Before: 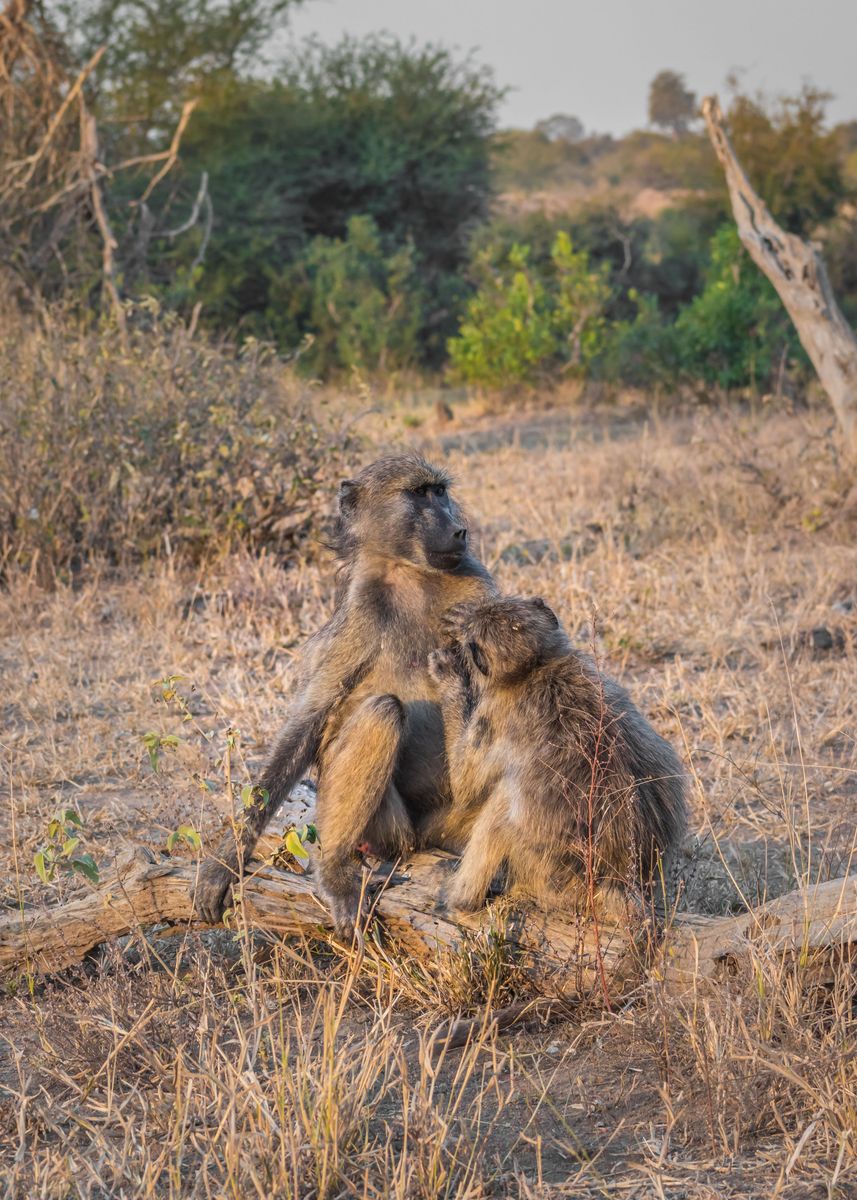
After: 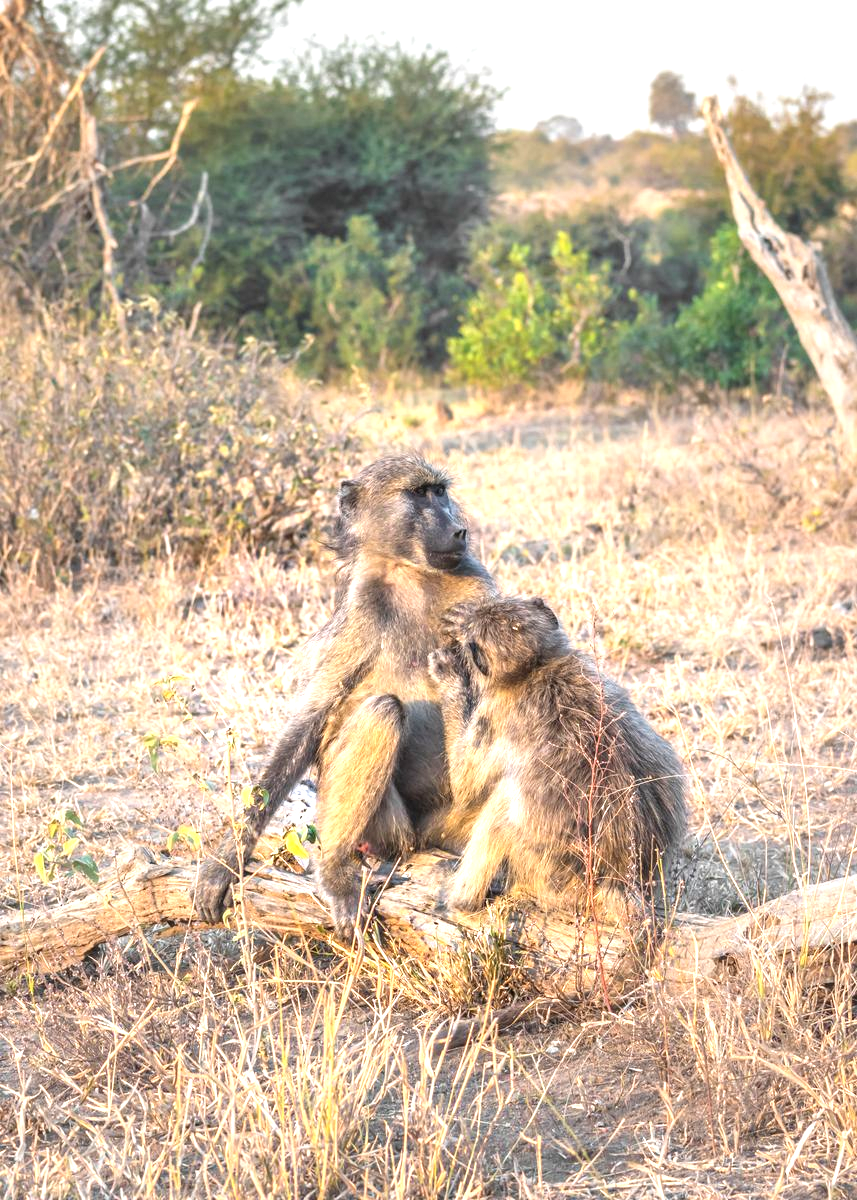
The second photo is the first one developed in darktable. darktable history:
exposure: black level correction 0, exposure 1.3 EV, compensate exposure bias true, compensate highlight preservation false
contrast brightness saturation: saturation -0.05
